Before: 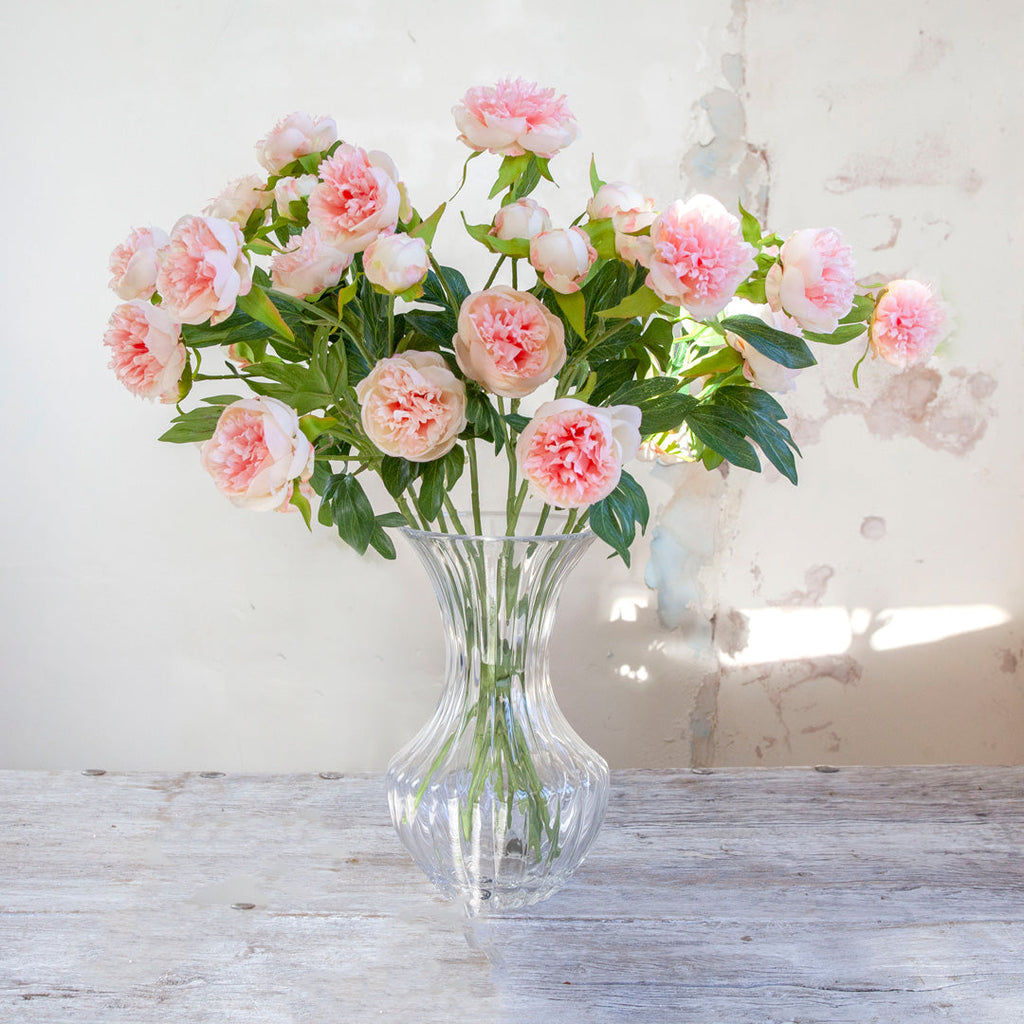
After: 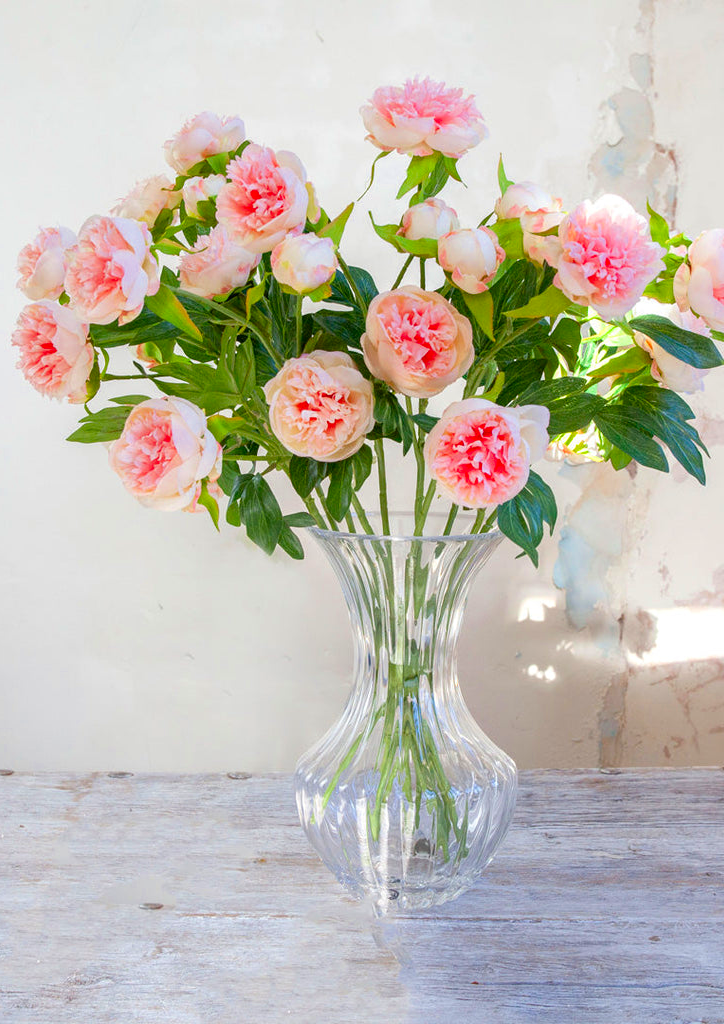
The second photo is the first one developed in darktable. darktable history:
crop and rotate: left 9.061%, right 20.142%
color zones: curves: ch0 [(0, 0.613) (0.01, 0.613) (0.245, 0.448) (0.498, 0.529) (0.642, 0.665) (0.879, 0.777) (0.99, 0.613)]; ch1 [(0, 0) (0.143, 0) (0.286, 0) (0.429, 0) (0.571, 0) (0.714, 0) (0.857, 0)], mix -138.01%
tone equalizer: on, module defaults
